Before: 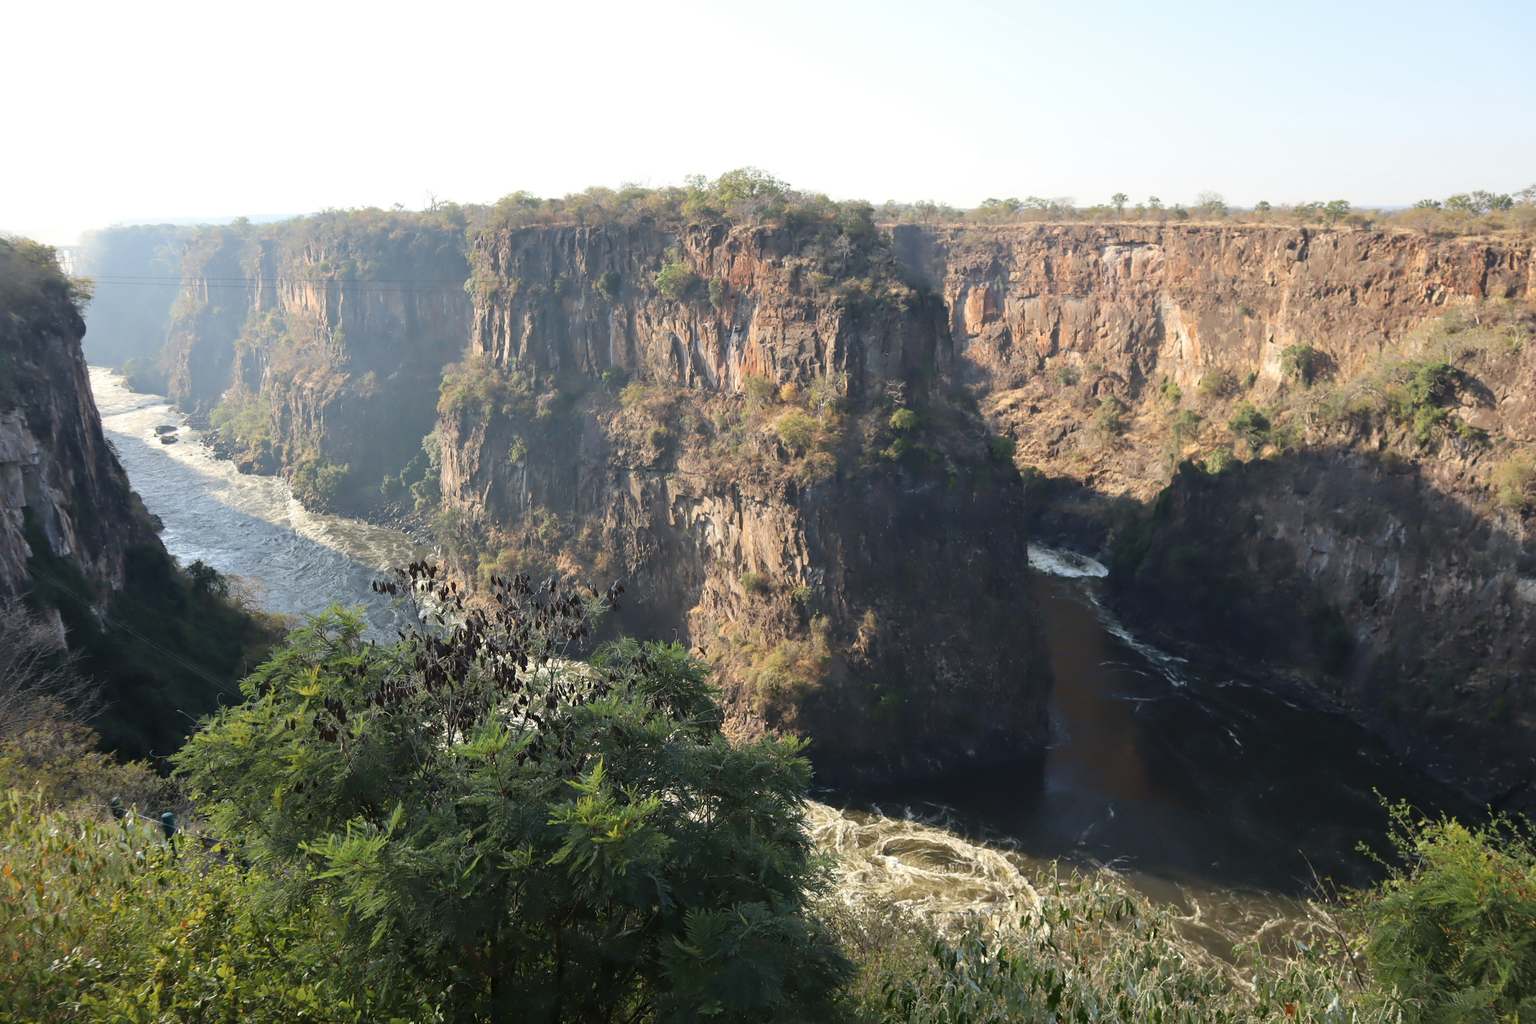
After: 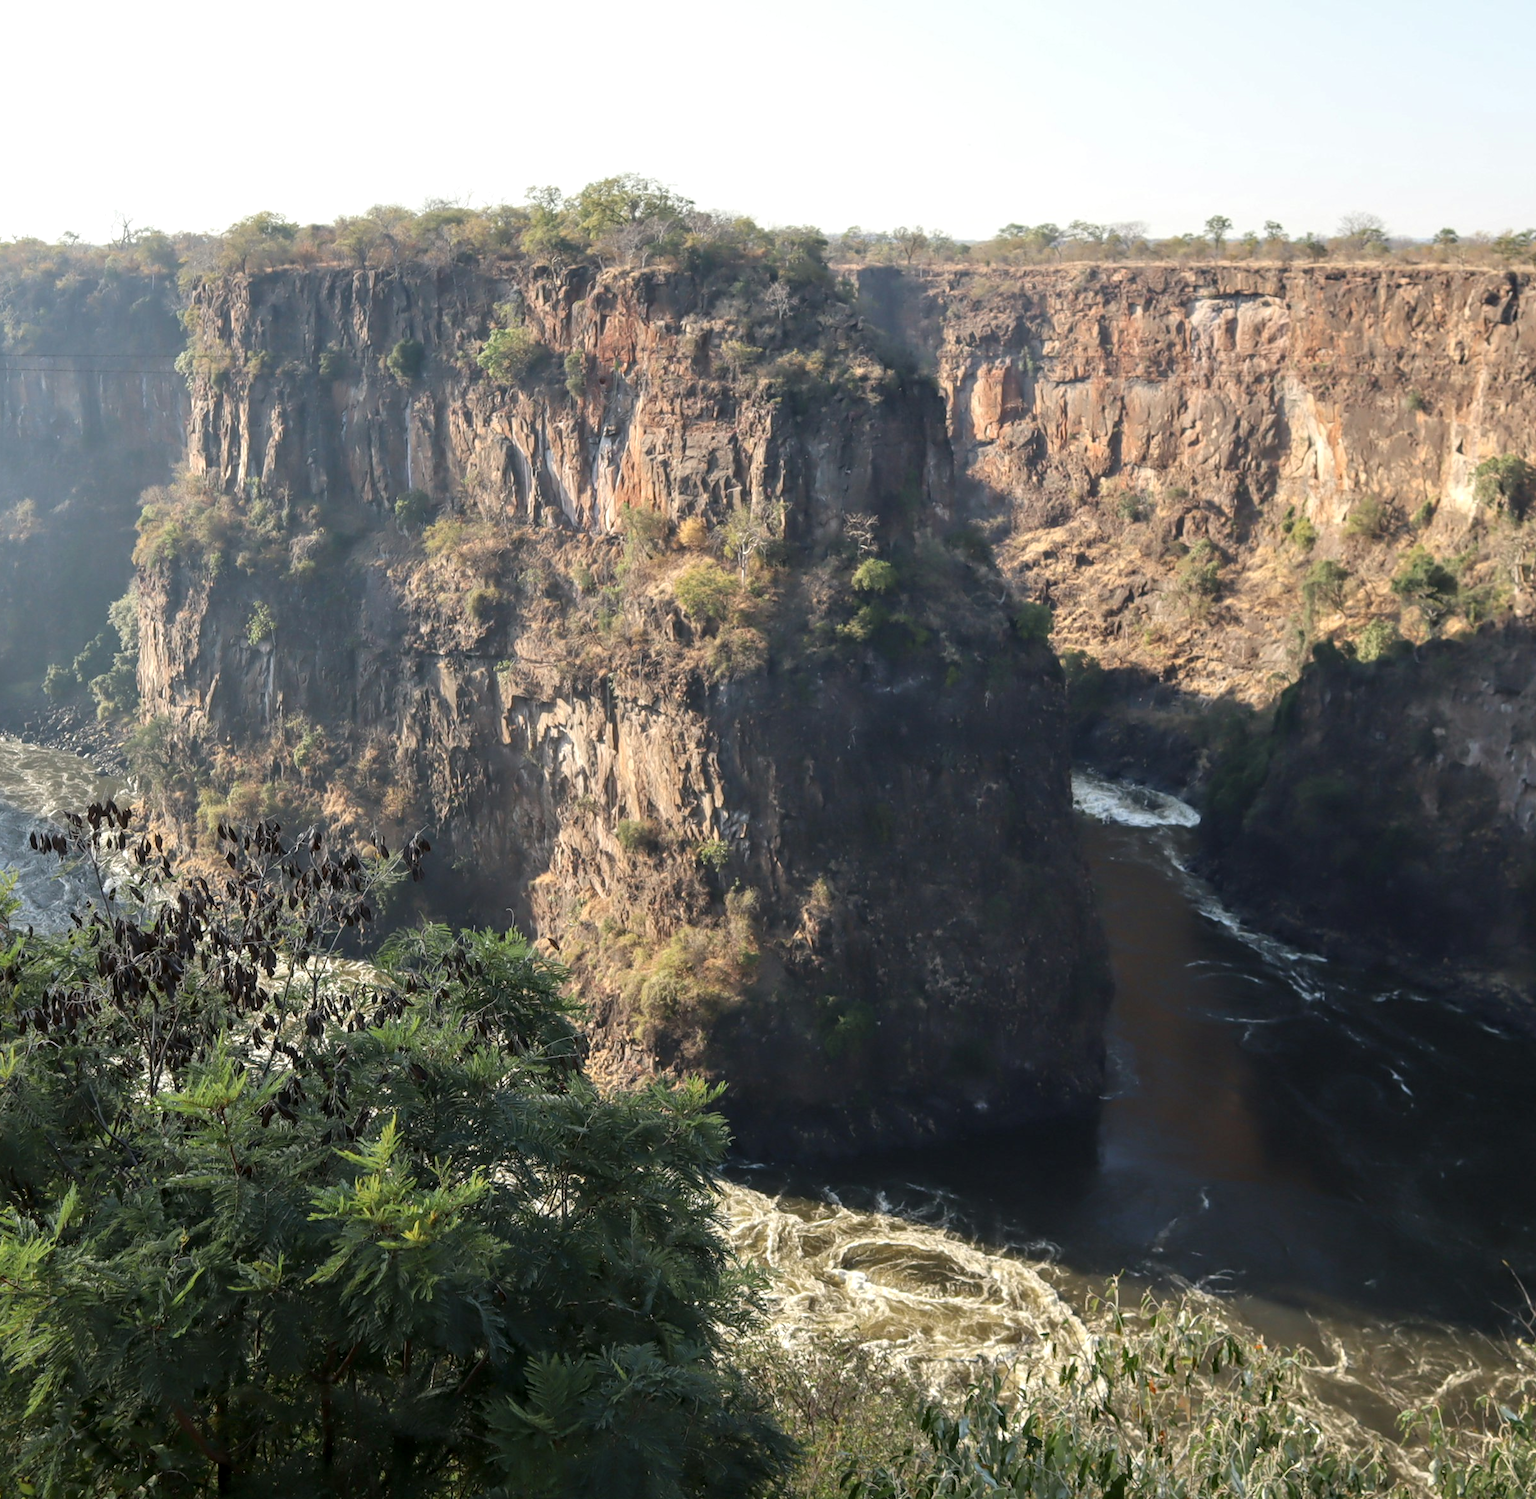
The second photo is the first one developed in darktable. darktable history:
crop and rotate: left 23.051%, top 5.637%, right 14.084%, bottom 2.298%
local contrast: detail 130%
